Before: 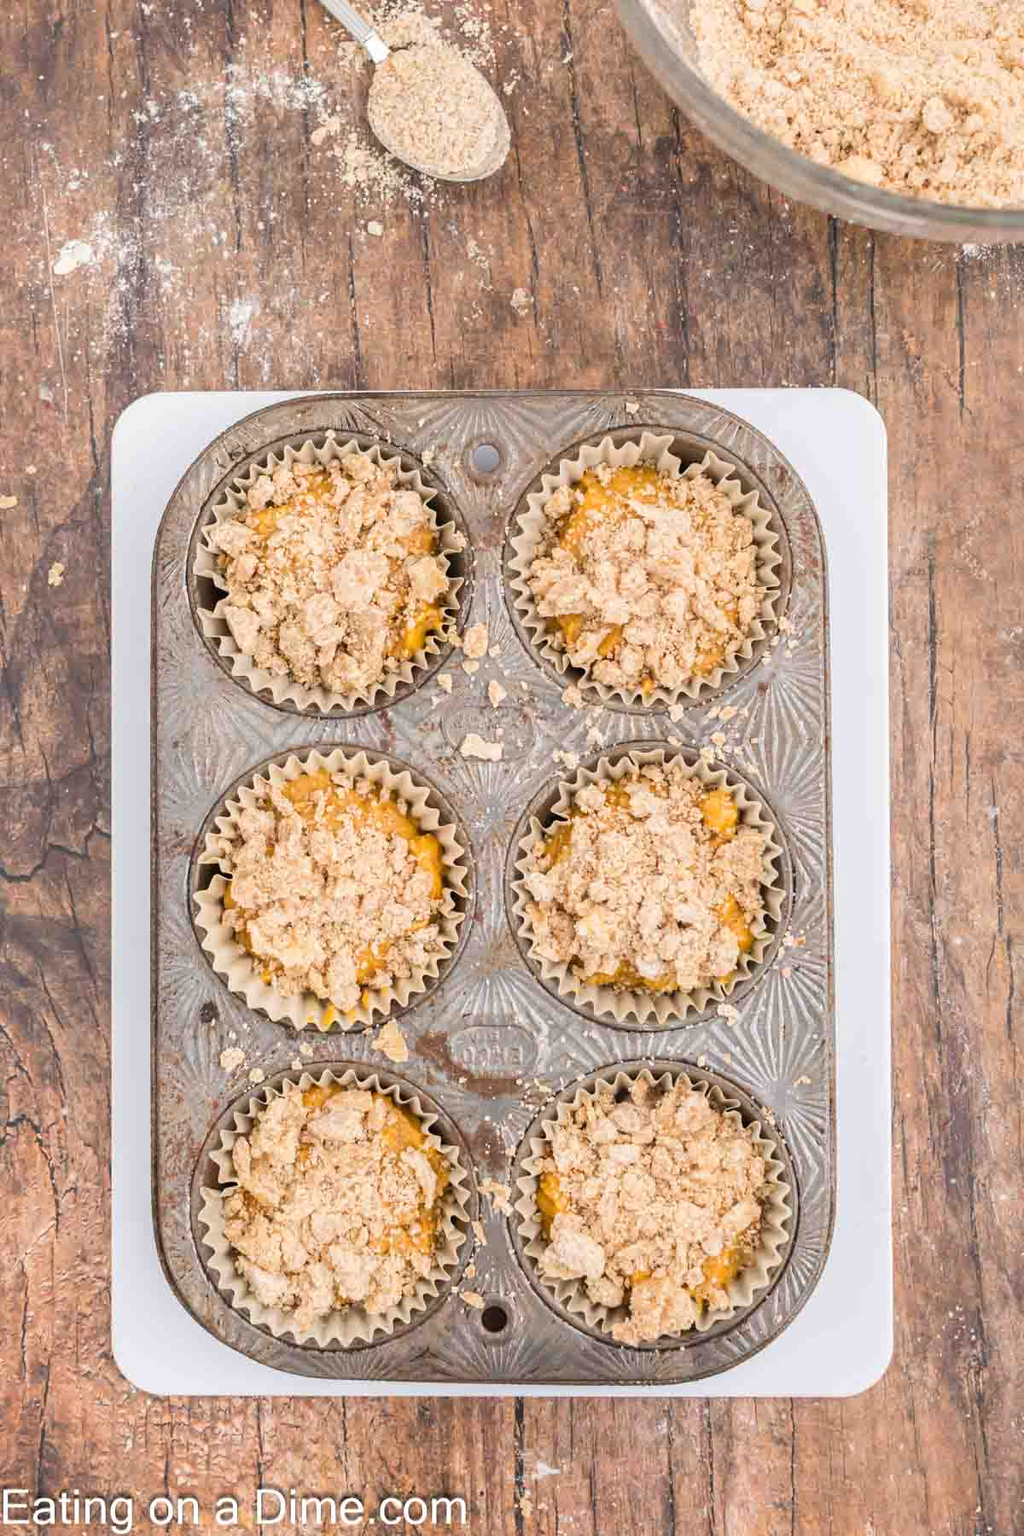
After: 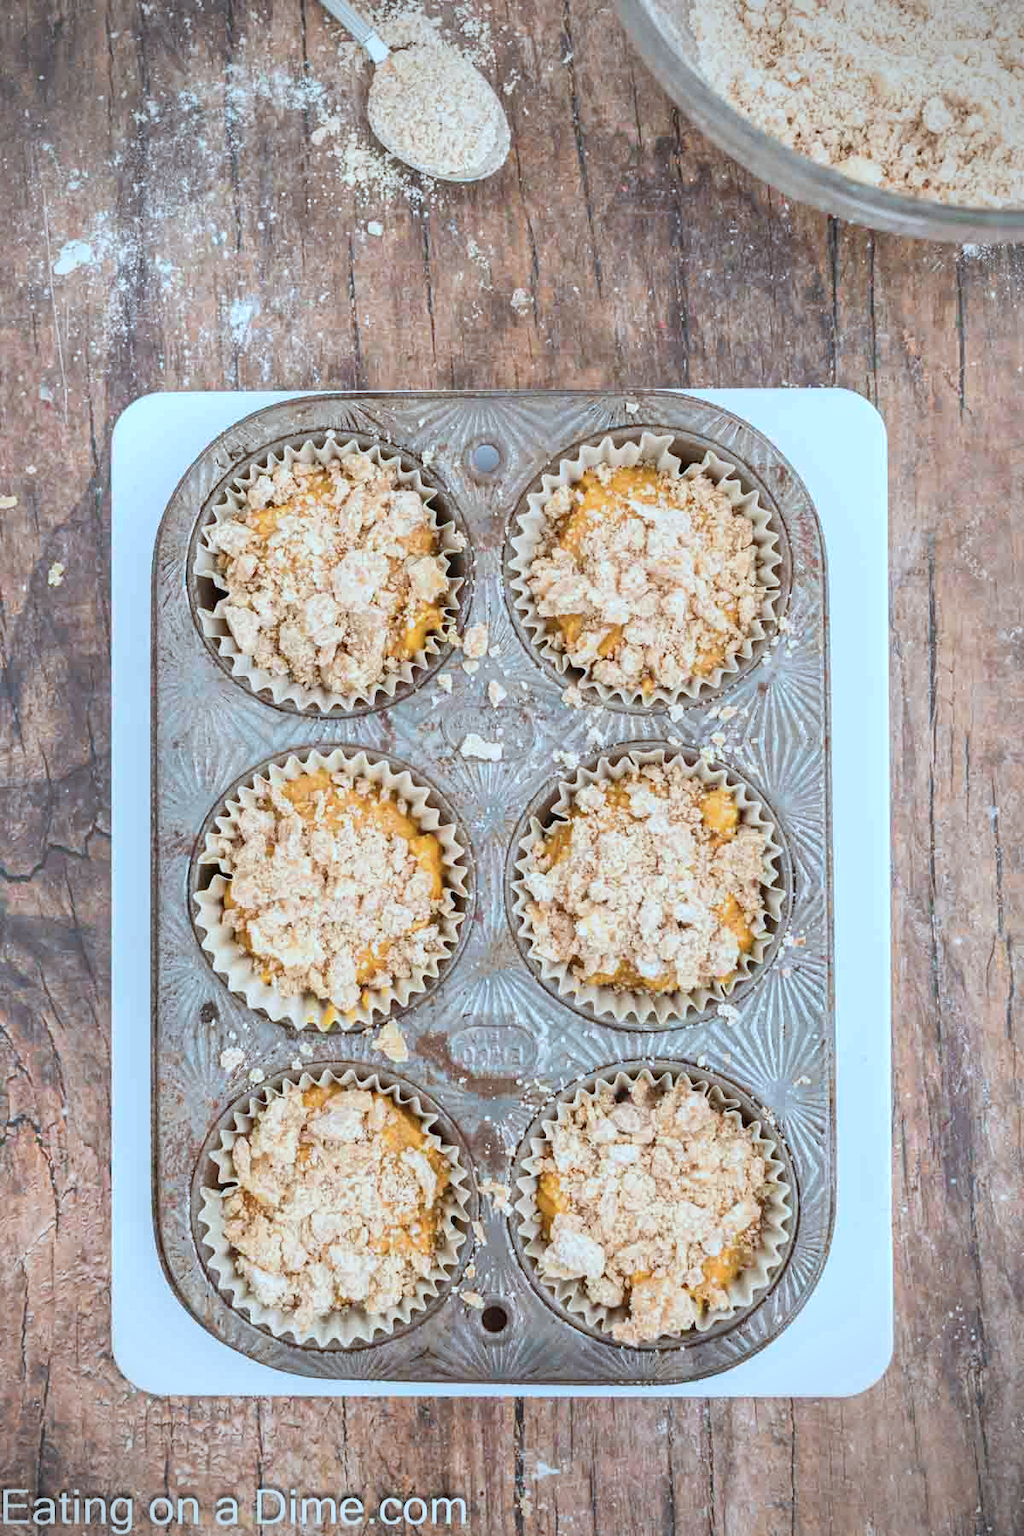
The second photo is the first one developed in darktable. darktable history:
vignetting: brightness -0.575
color correction: highlights a* -10.69, highlights b* -19.01
